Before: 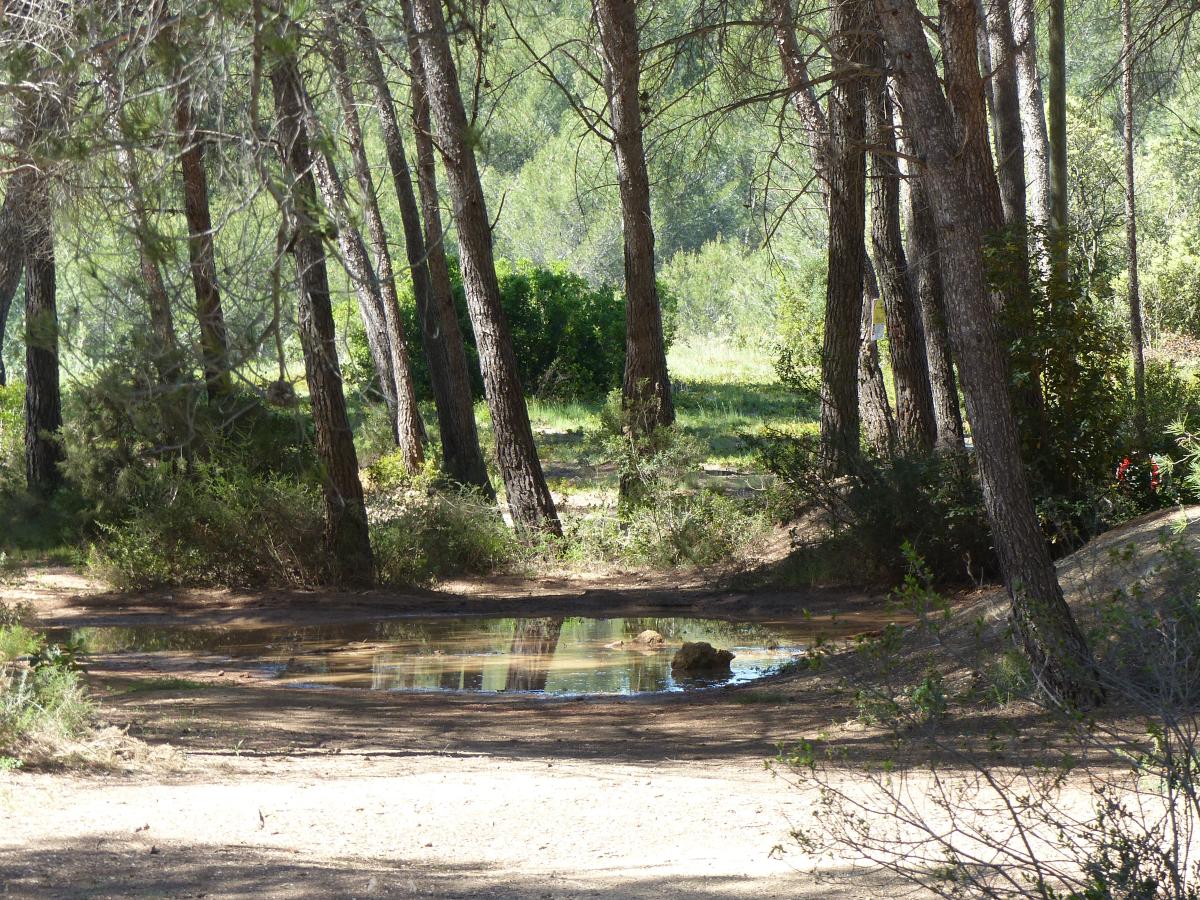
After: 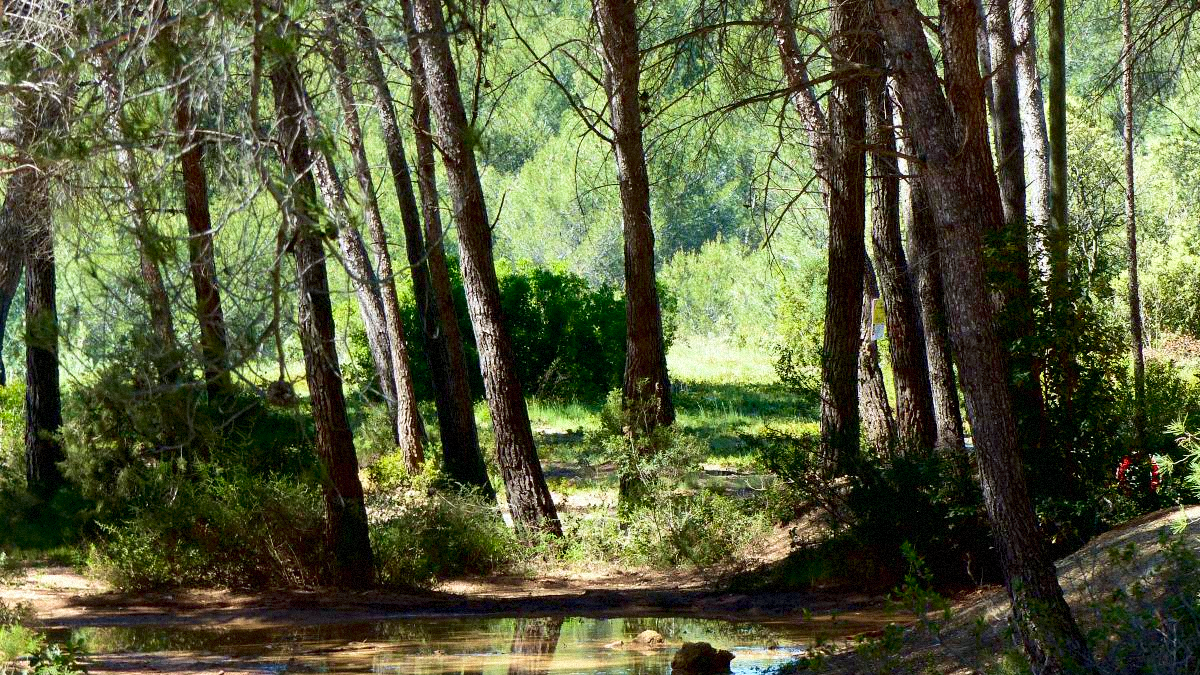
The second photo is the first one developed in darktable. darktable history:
contrast brightness saturation: contrast 0.18, saturation 0.3
exposure: black level correction 0.016, exposure -0.009 EV, compensate highlight preservation false
crop: bottom 24.967%
white balance: red 0.988, blue 1.017
grain: mid-tones bias 0%
velvia: on, module defaults
